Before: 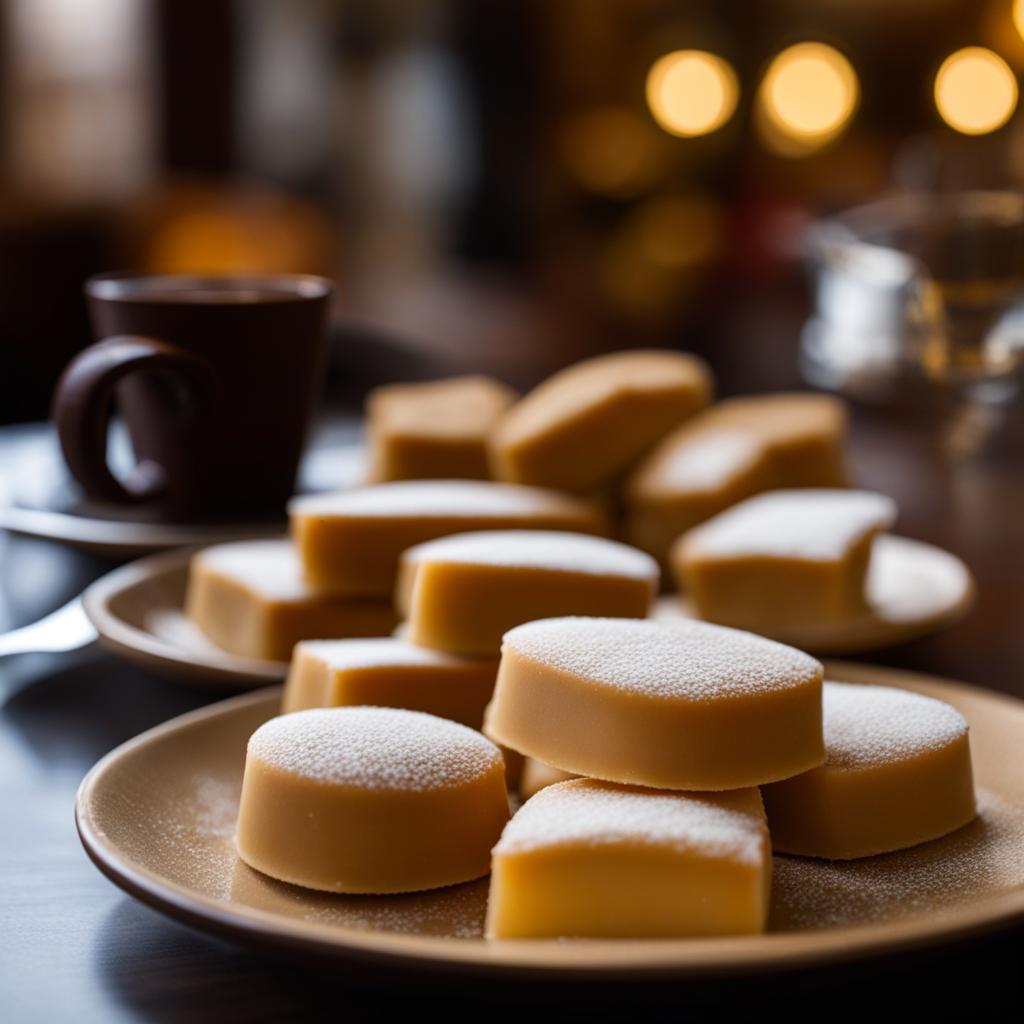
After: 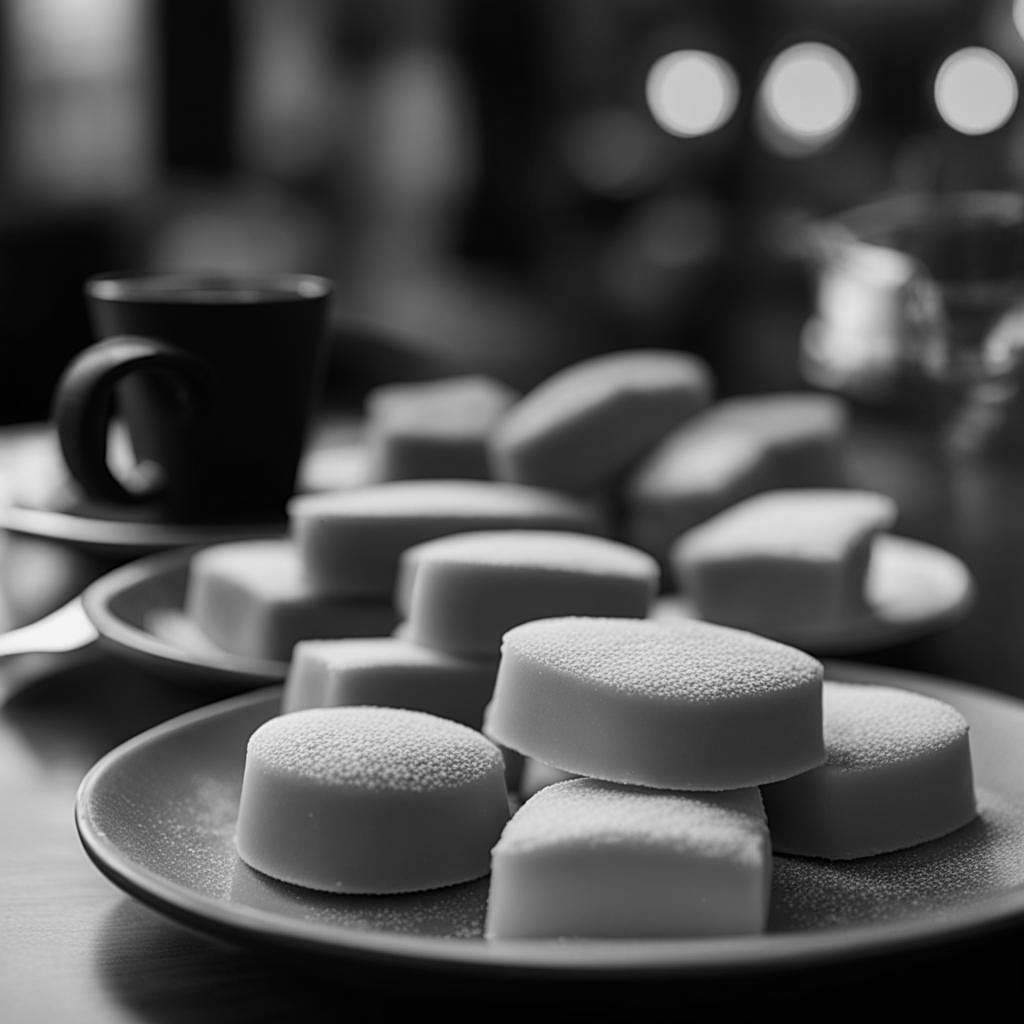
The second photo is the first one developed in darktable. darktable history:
monochrome: a 14.95, b -89.96
sharpen: on, module defaults
